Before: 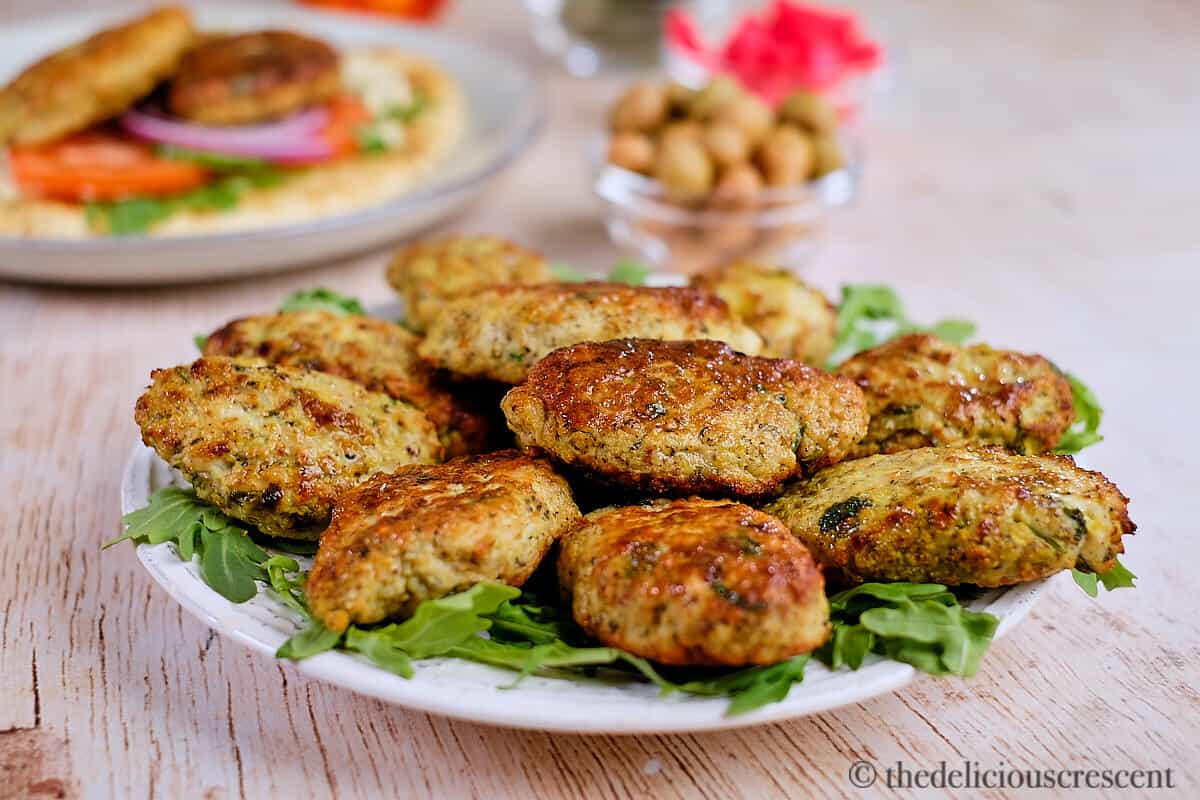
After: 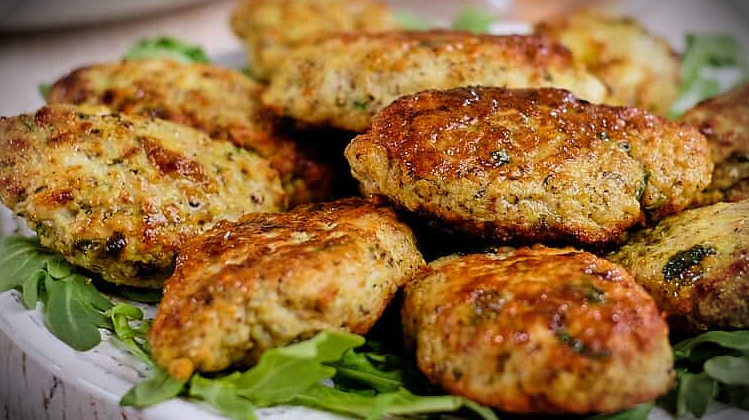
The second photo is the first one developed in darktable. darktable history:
crop: left 13.037%, top 31.62%, right 24.494%, bottom 15.847%
vignetting: fall-off start 90.76%, fall-off radius 39.09%, brightness -0.877, width/height ratio 1.214, shape 1.3
